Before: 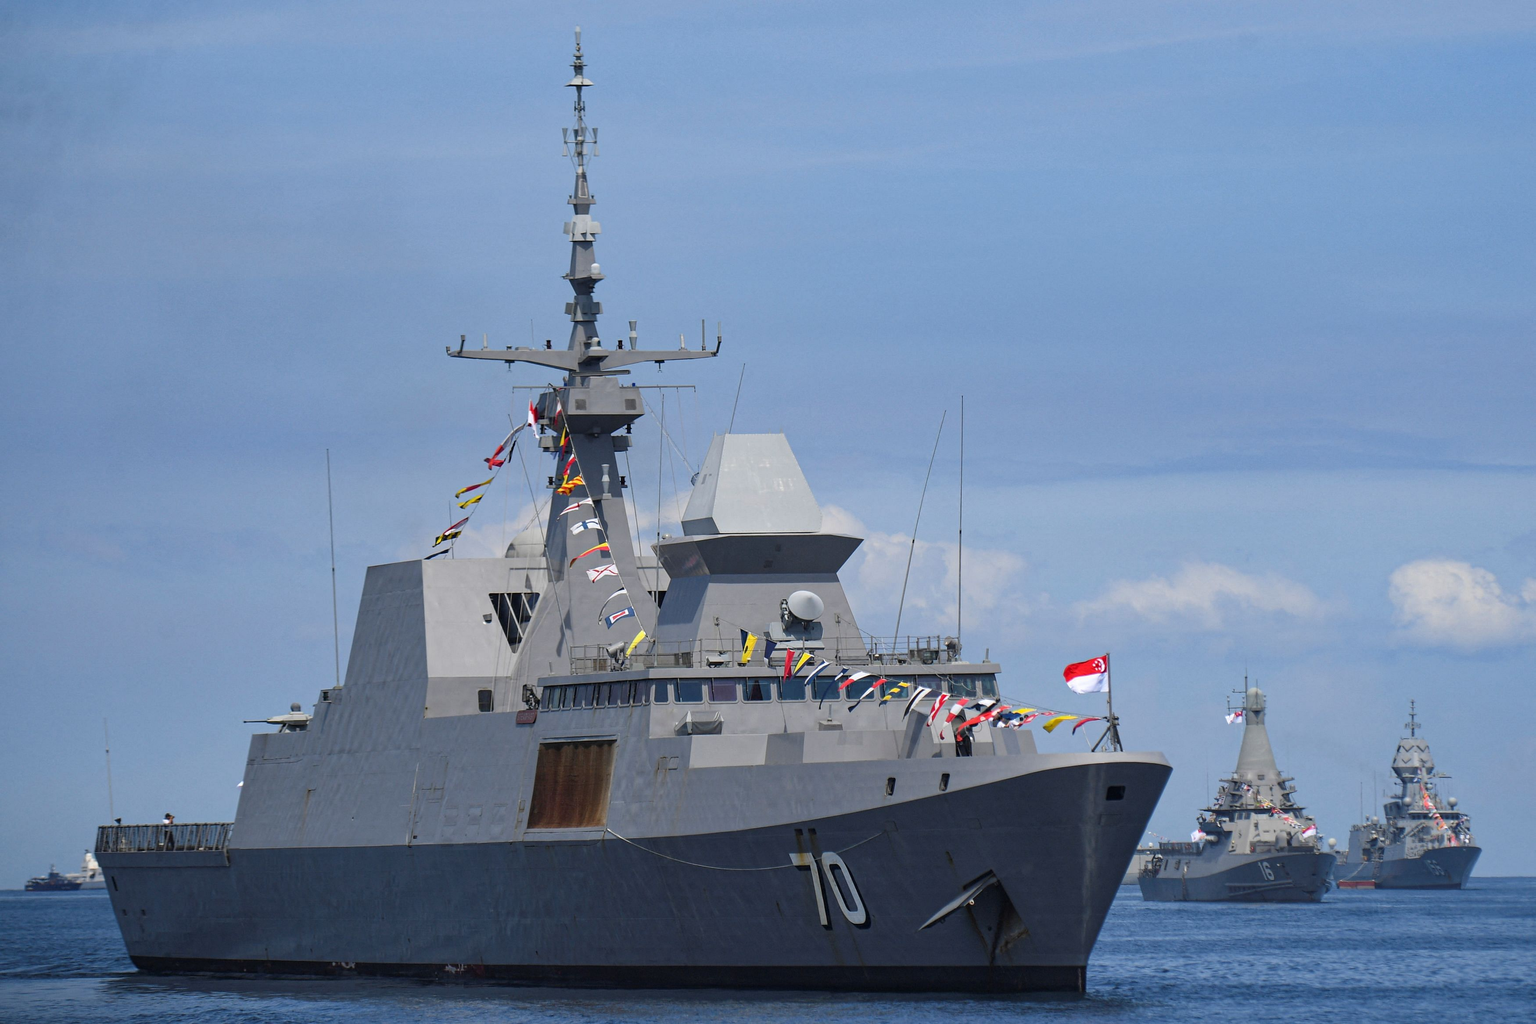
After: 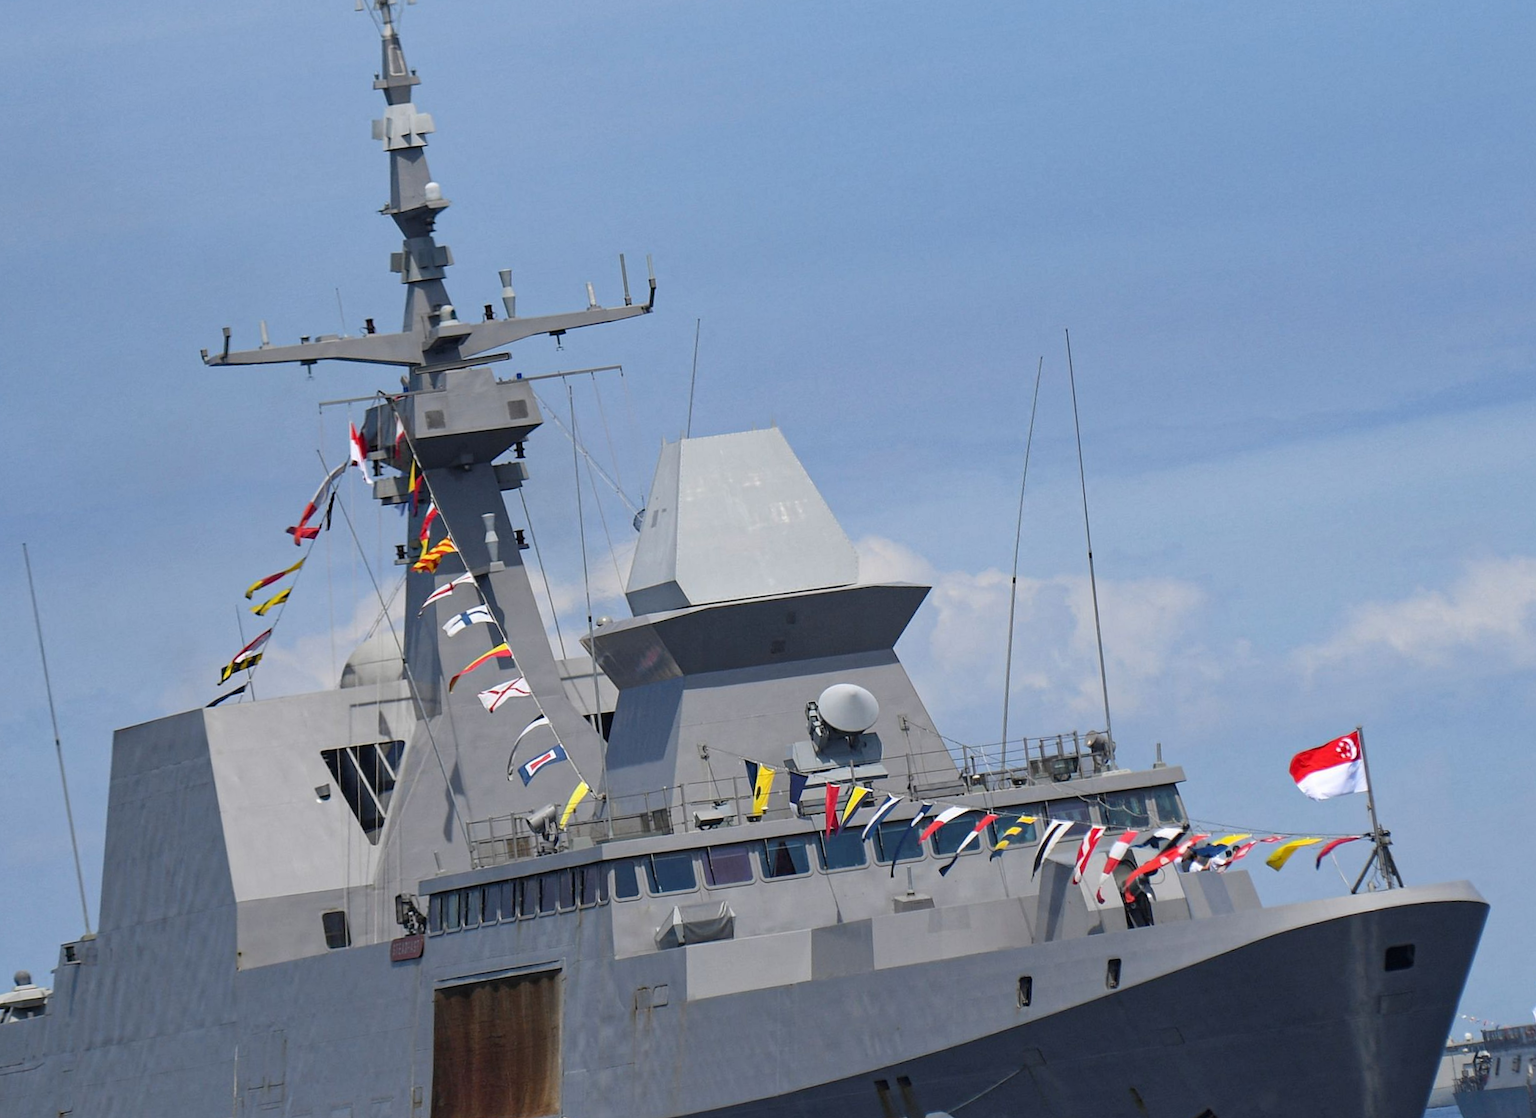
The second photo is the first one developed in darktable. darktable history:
crop and rotate: left 22.13%, top 22.054%, right 22.026%, bottom 22.102%
rotate and perspective: rotation -6.83°, automatic cropping off
